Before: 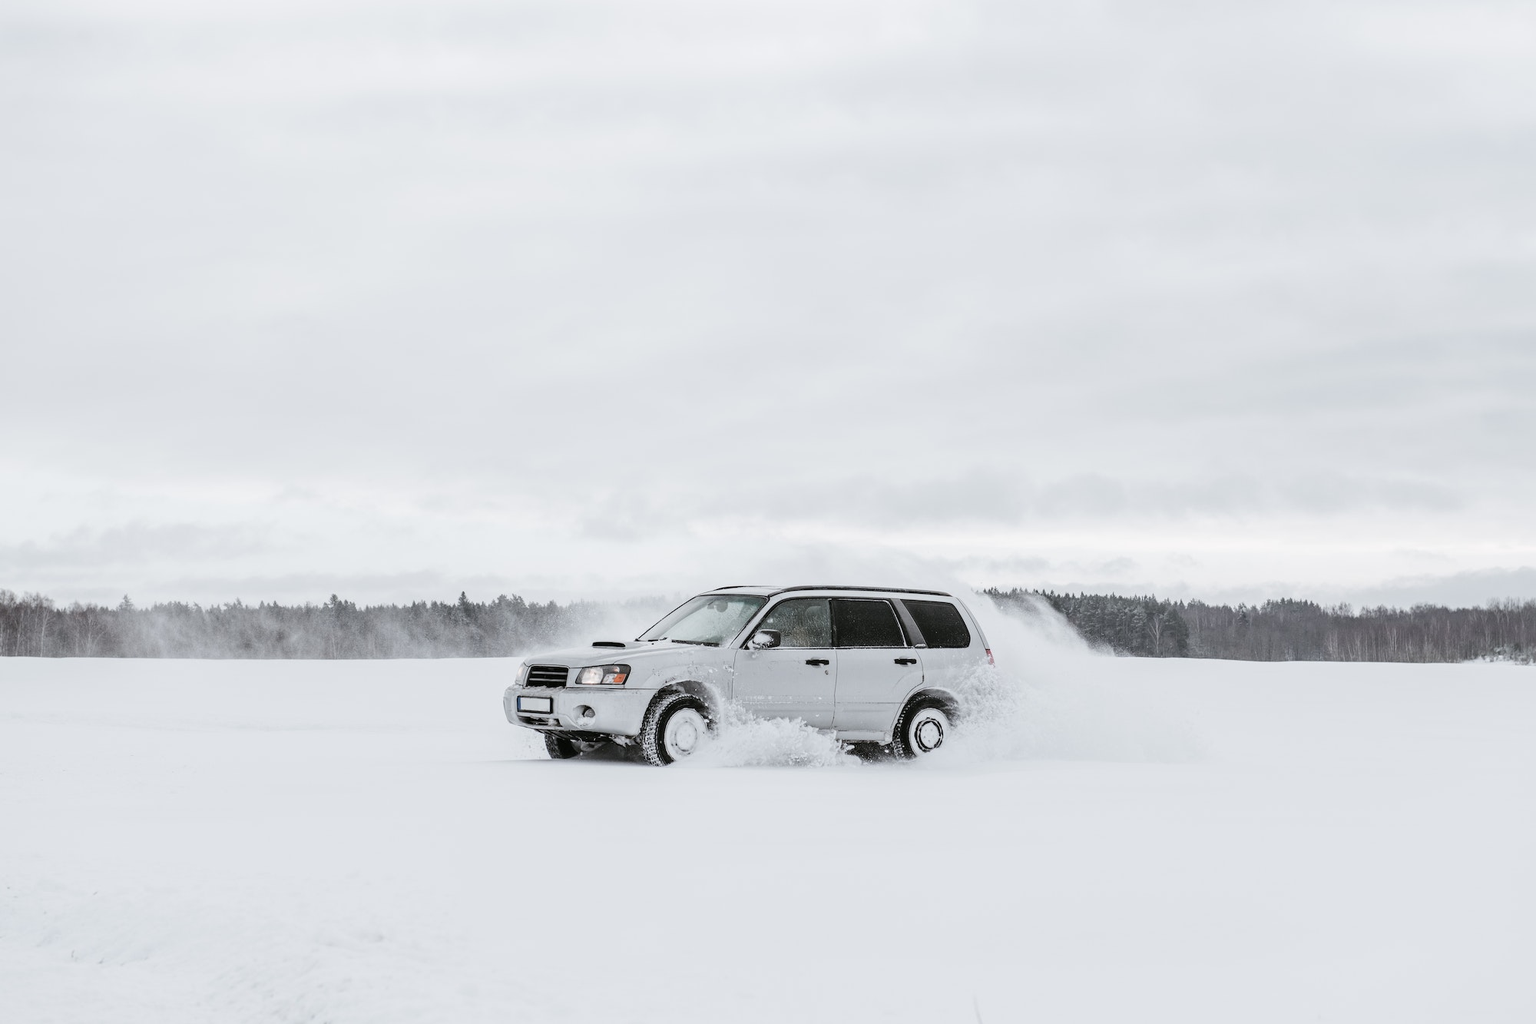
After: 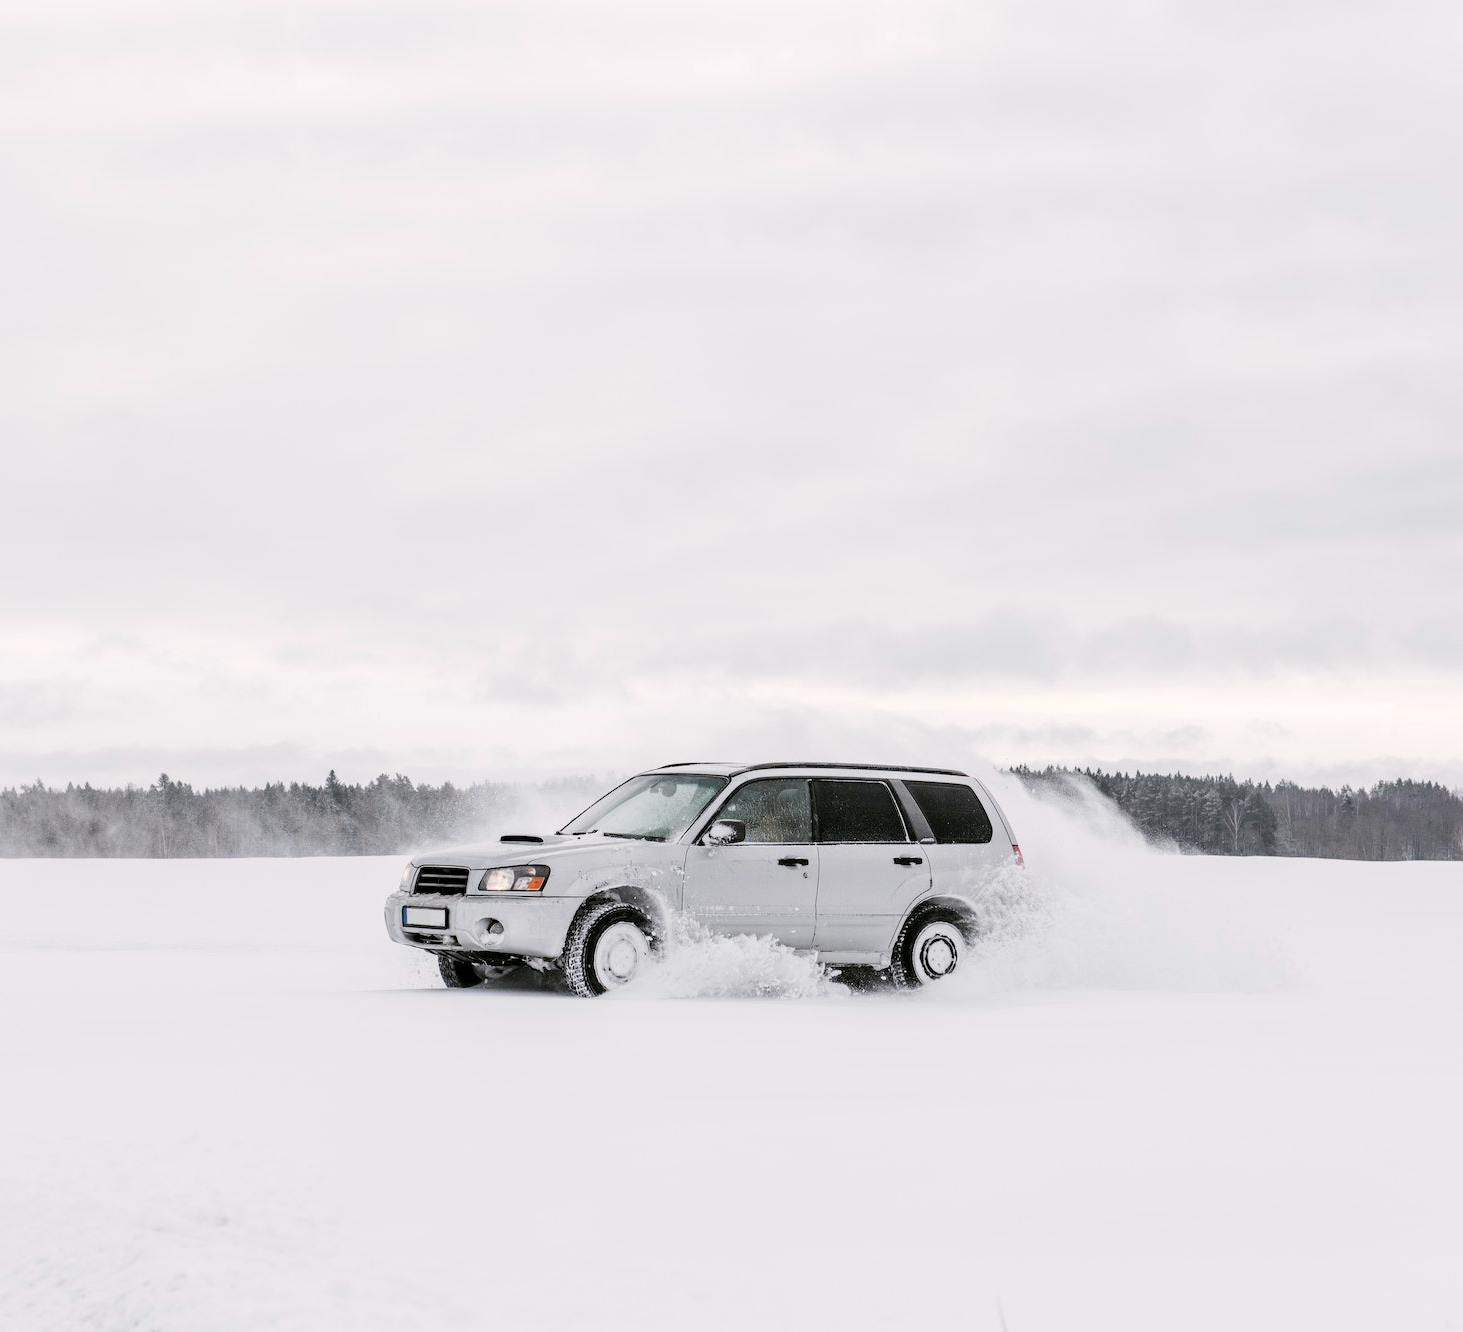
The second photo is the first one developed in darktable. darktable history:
crop: left 13.558%, right 13.279%
color balance rgb: highlights gain › luminance 7.045%, highlights gain › chroma 0.929%, highlights gain › hue 49.33°, global offset › luminance -0.358%, perceptual saturation grading › global saturation 30.48%, global vibrance 10.908%
